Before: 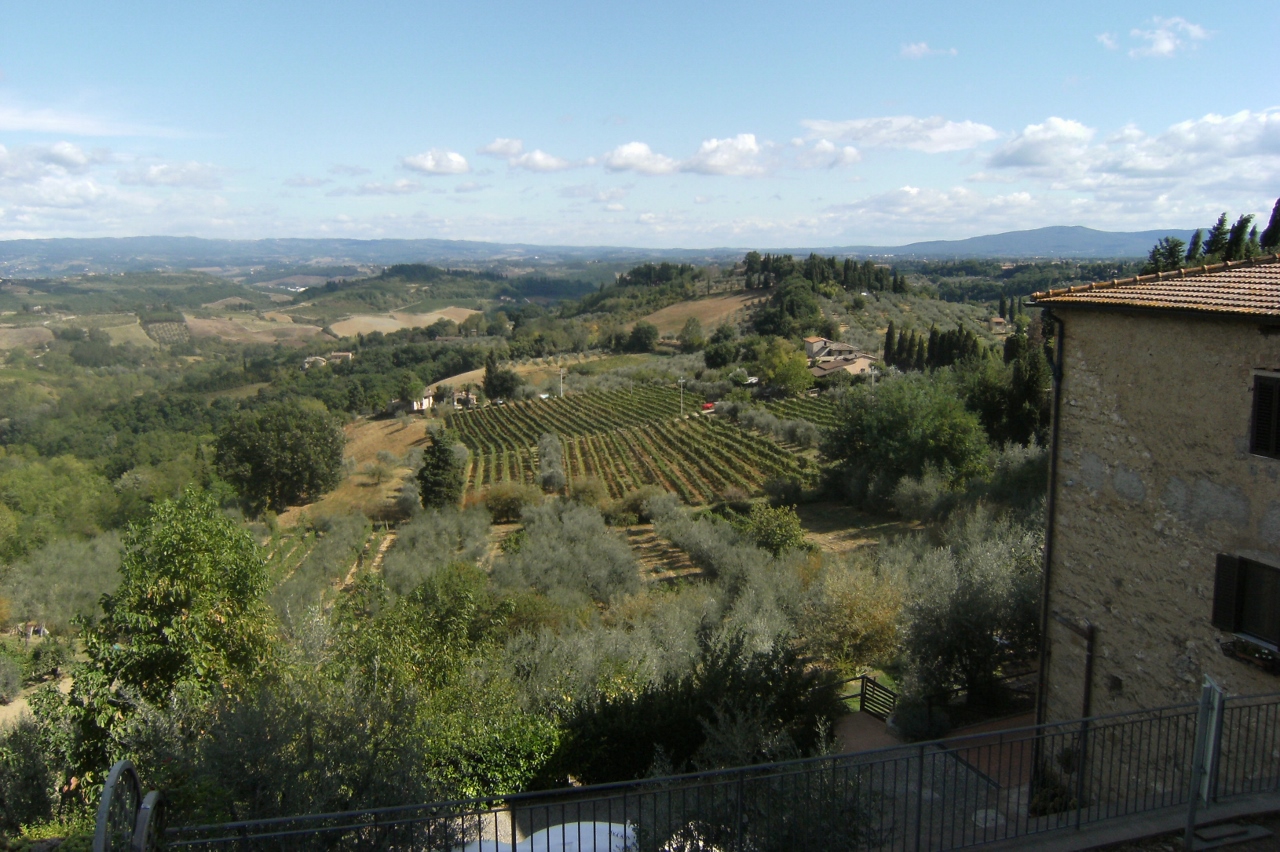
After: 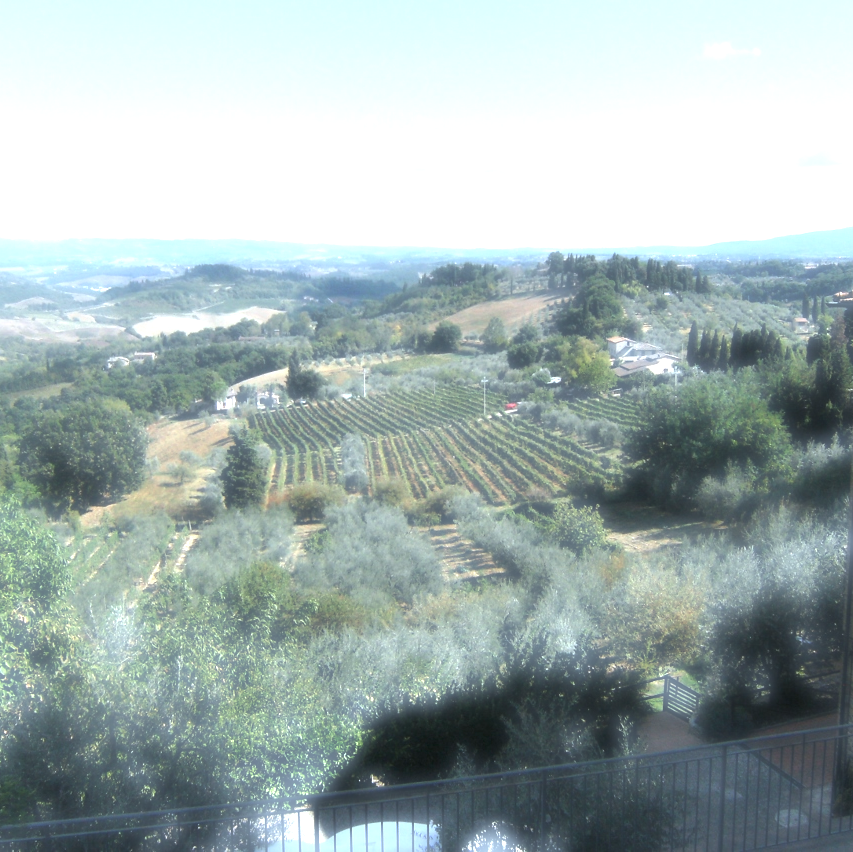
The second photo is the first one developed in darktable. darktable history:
haze removal: strength -0.9, distance 0.225, compatibility mode true, adaptive false
color calibration: x 0.37, y 0.382, temperature 4313.32 K
crop: left 15.419%, right 17.914%
exposure: black level correction 0, exposure 1.125 EV, compensate exposure bias true, compensate highlight preservation false
contrast brightness saturation: contrast 0.04, saturation 0.07
